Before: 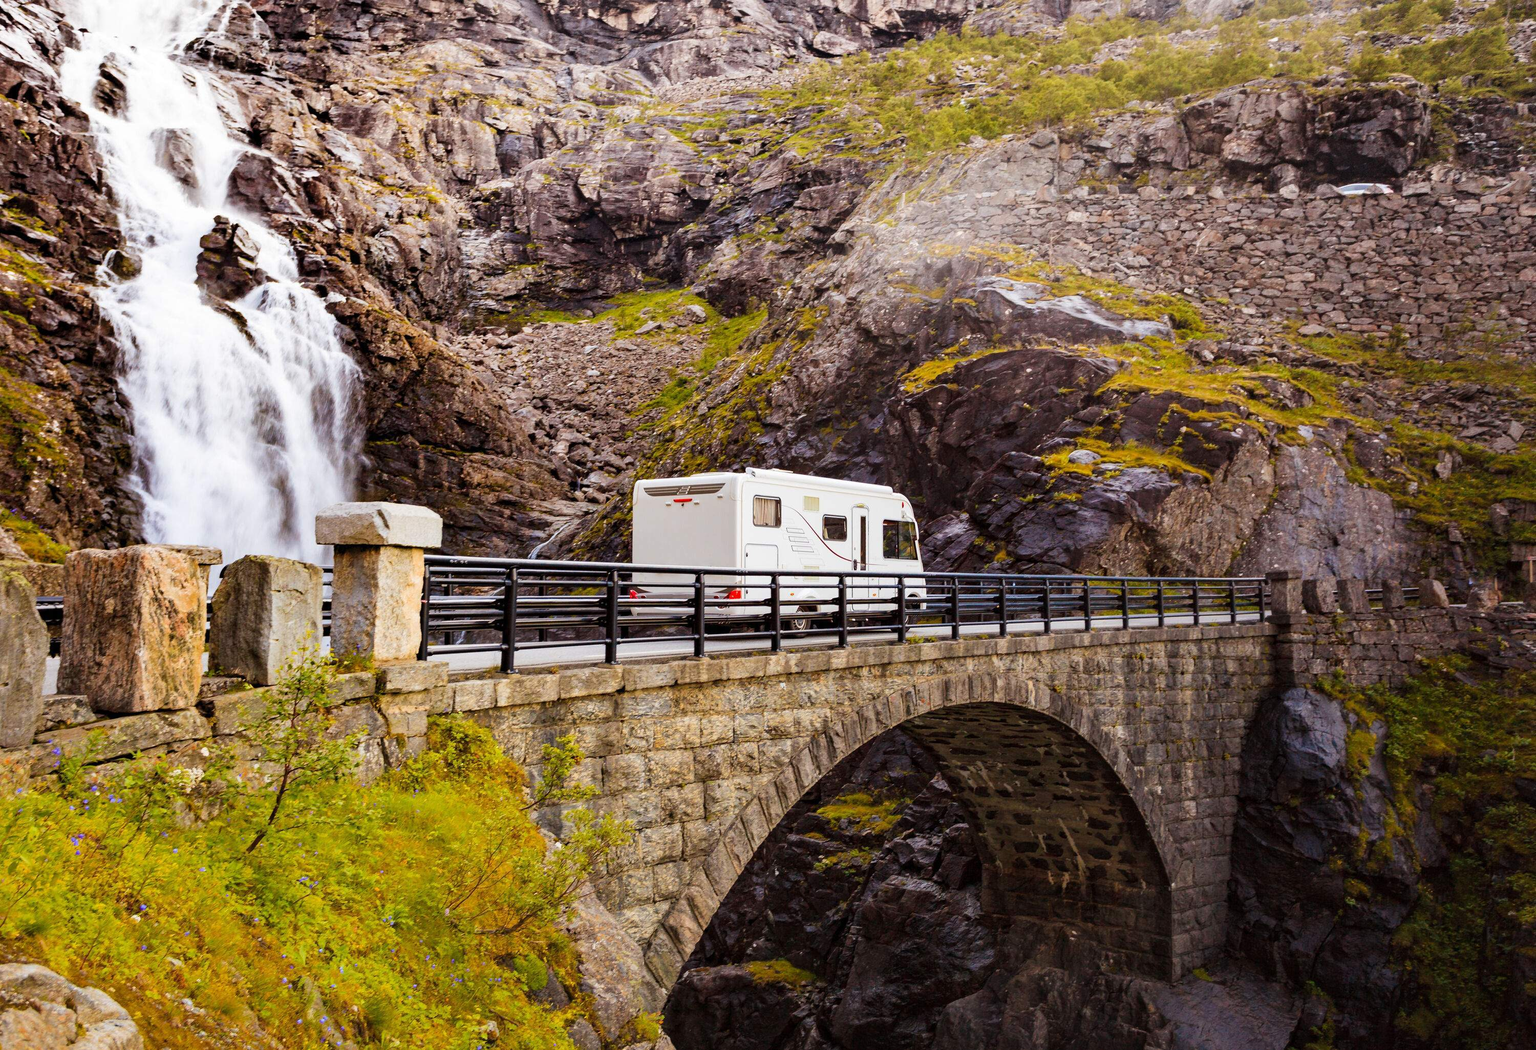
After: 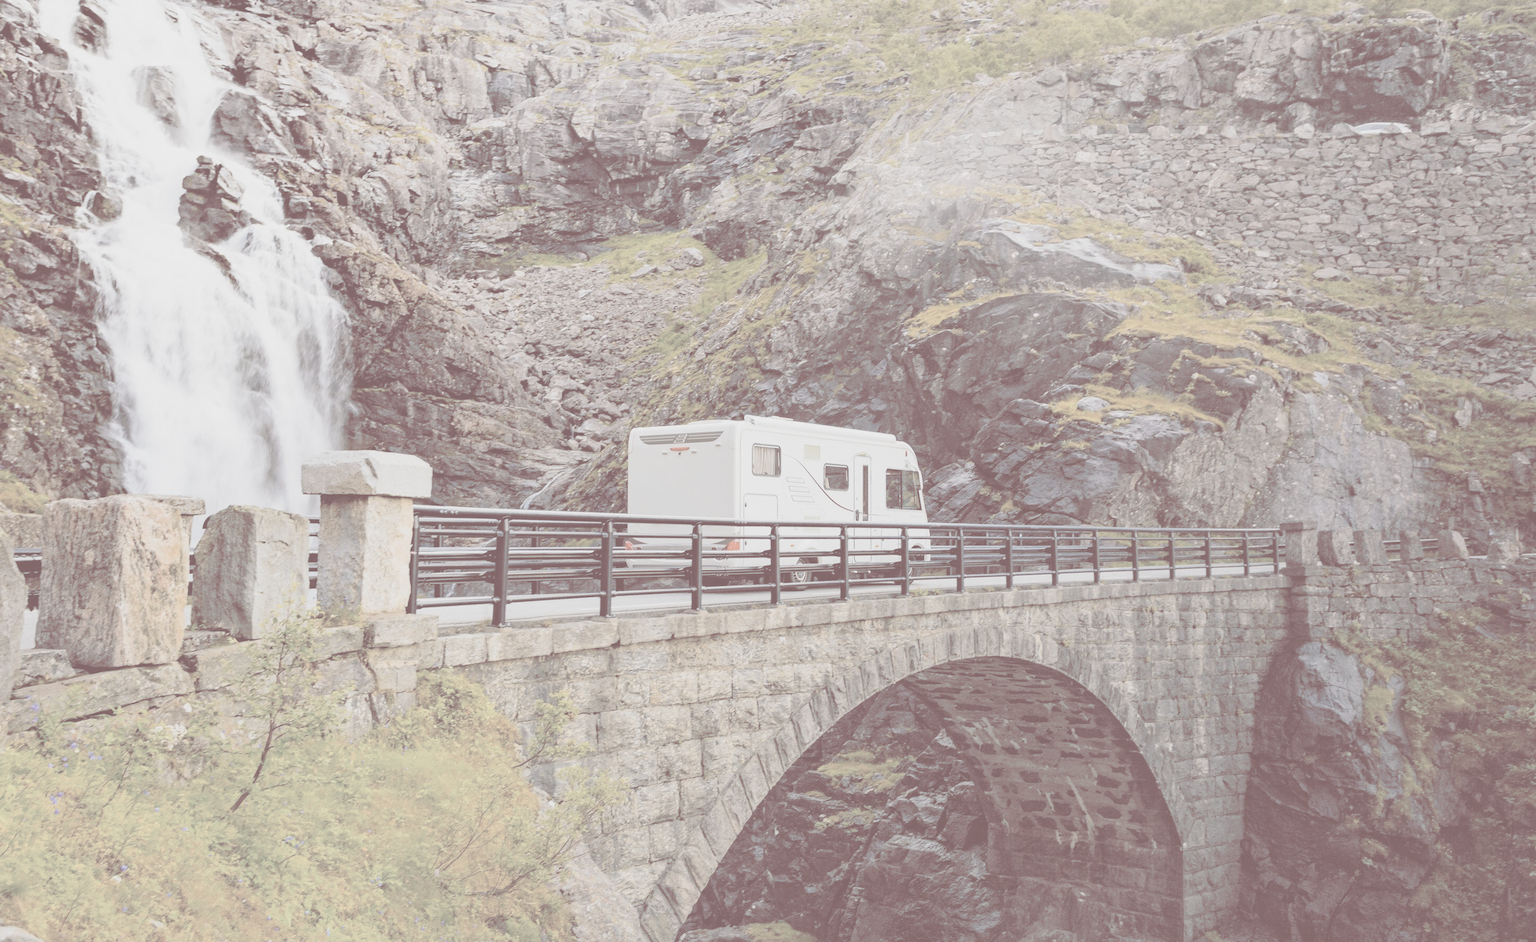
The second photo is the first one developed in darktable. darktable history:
split-toning: shadows › saturation 0.41, highlights › saturation 0, compress 33.55%
crop: left 1.507%, top 6.147%, right 1.379%, bottom 6.637%
contrast brightness saturation: contrast -0.32, brightness 0.75, saturation -0.78
